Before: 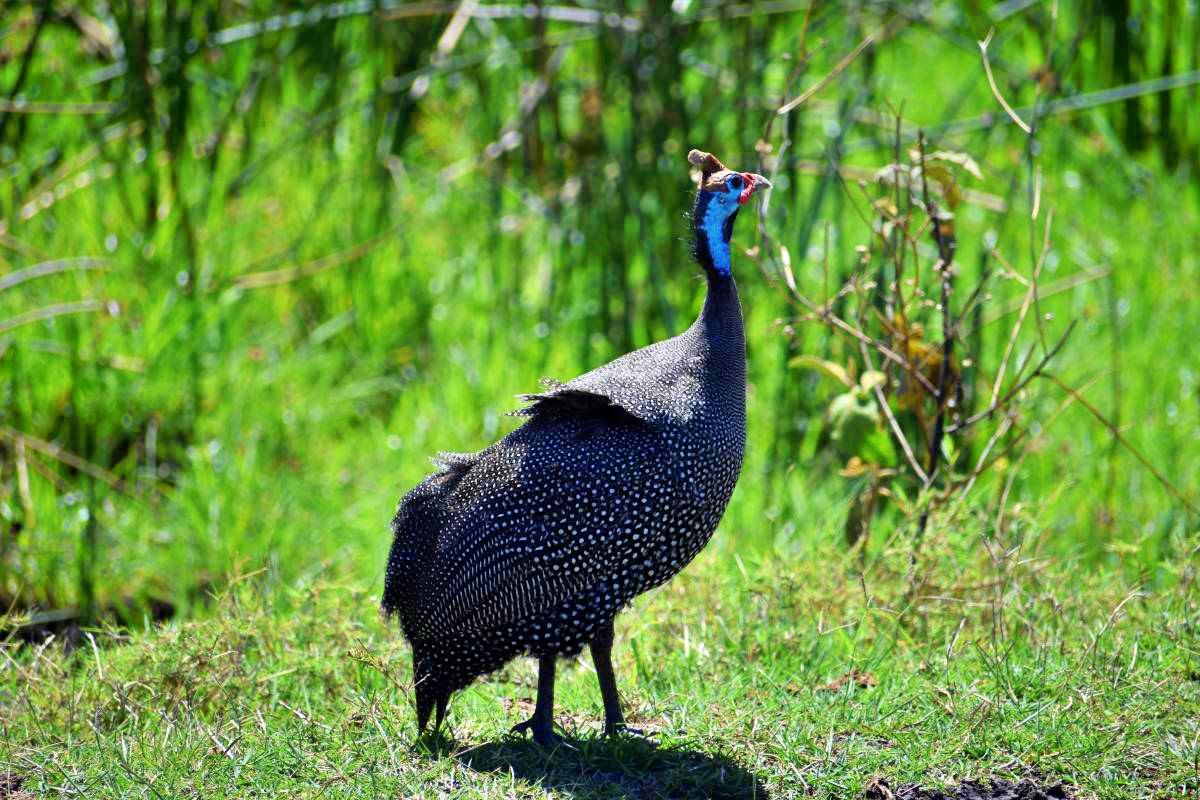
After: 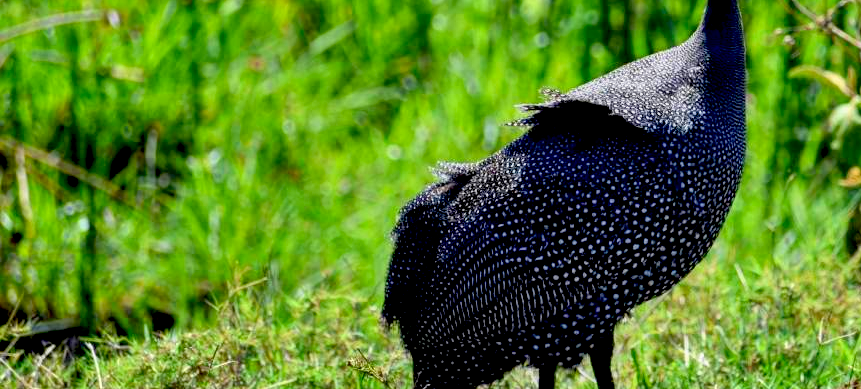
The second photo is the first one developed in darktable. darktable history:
local contrast: on, module defaults
crop: top 36.305%, right 28.188%, bottom 15.004%
shadows and highlights: shadows 32.74, highlights -47.58, compress 49.62%, soften with gaussian
exposure: black level correction 0.028, exposure -0.075 EV, compensate highlight preservation false
